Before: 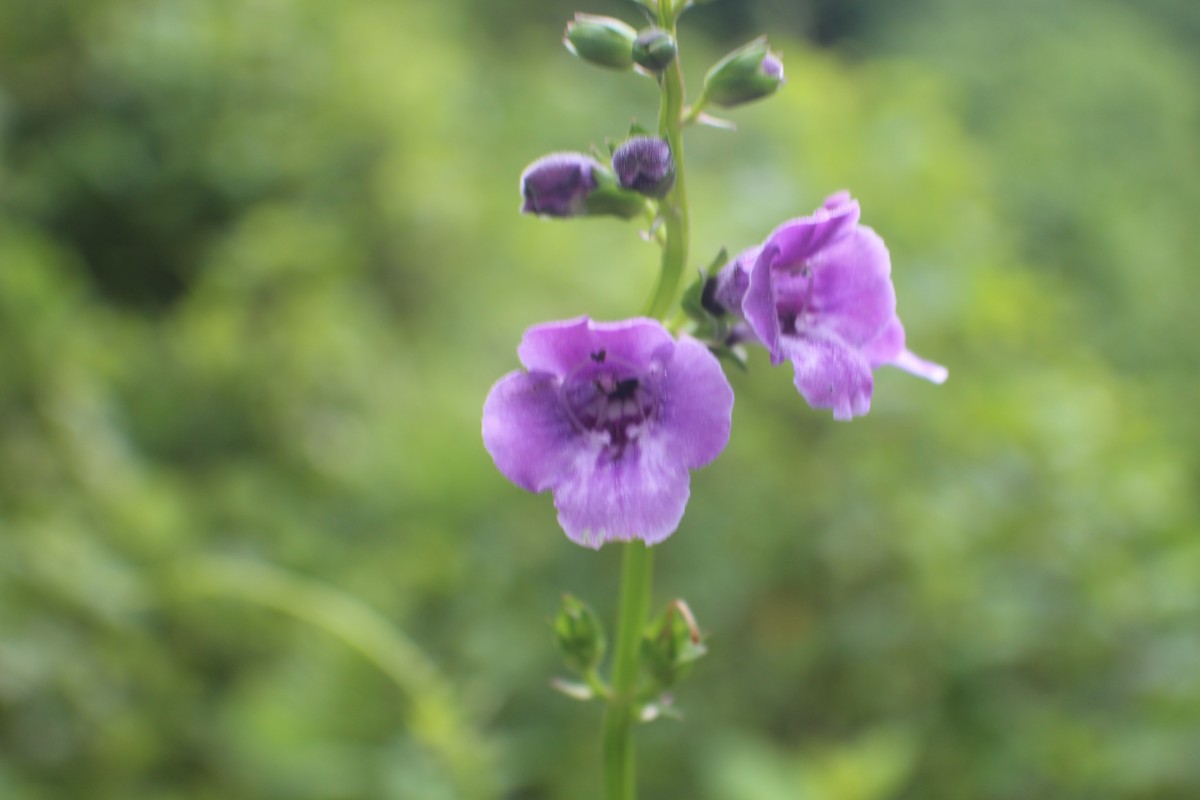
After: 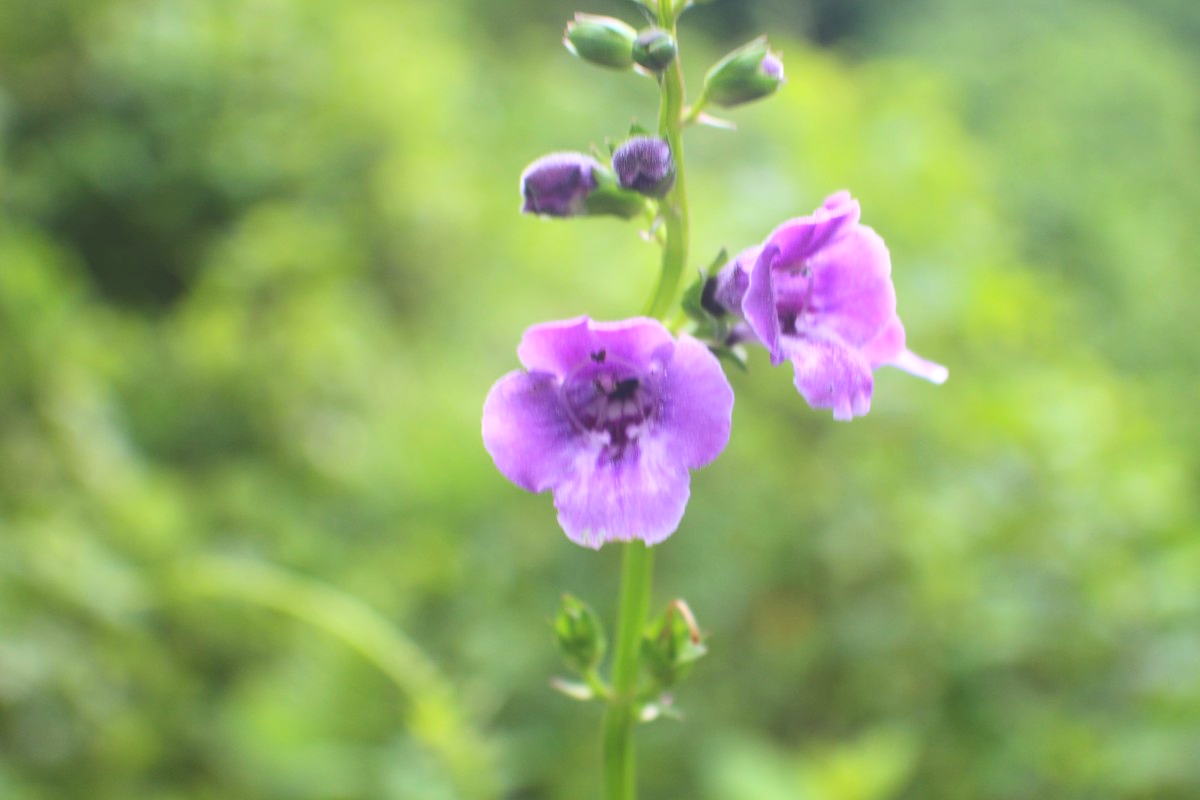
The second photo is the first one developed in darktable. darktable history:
contrast brightness saturation: contrast 0.16, saturation 0.32
color balance: lift [1.01, 1, 1, 1], gamma [1.097, 1, 1, 1], gain [0.85, 1, 1, 1]
exposure: black level correction 0, exposure 0.5 EV, compensate highlight preservation false
